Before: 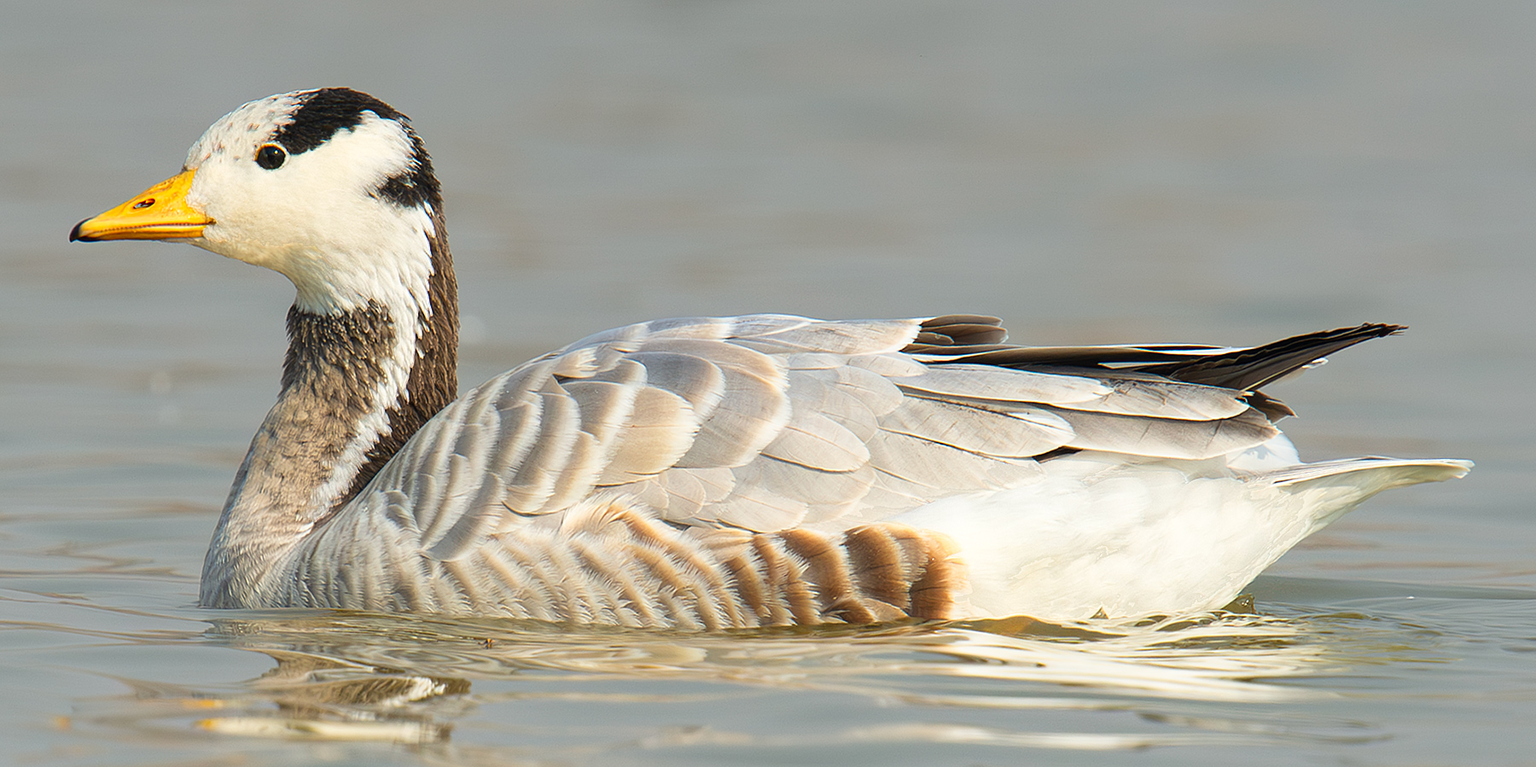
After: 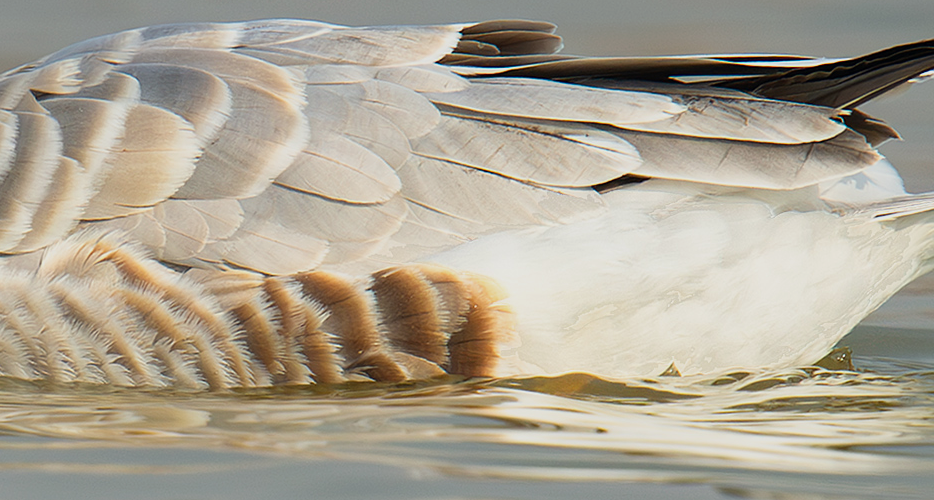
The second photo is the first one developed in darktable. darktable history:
exposure: exposure -0.338 EV, compensate highlight preservation false
crop: left 34.374%, top 38.904%, right 13.712%, bottom 5.387%
